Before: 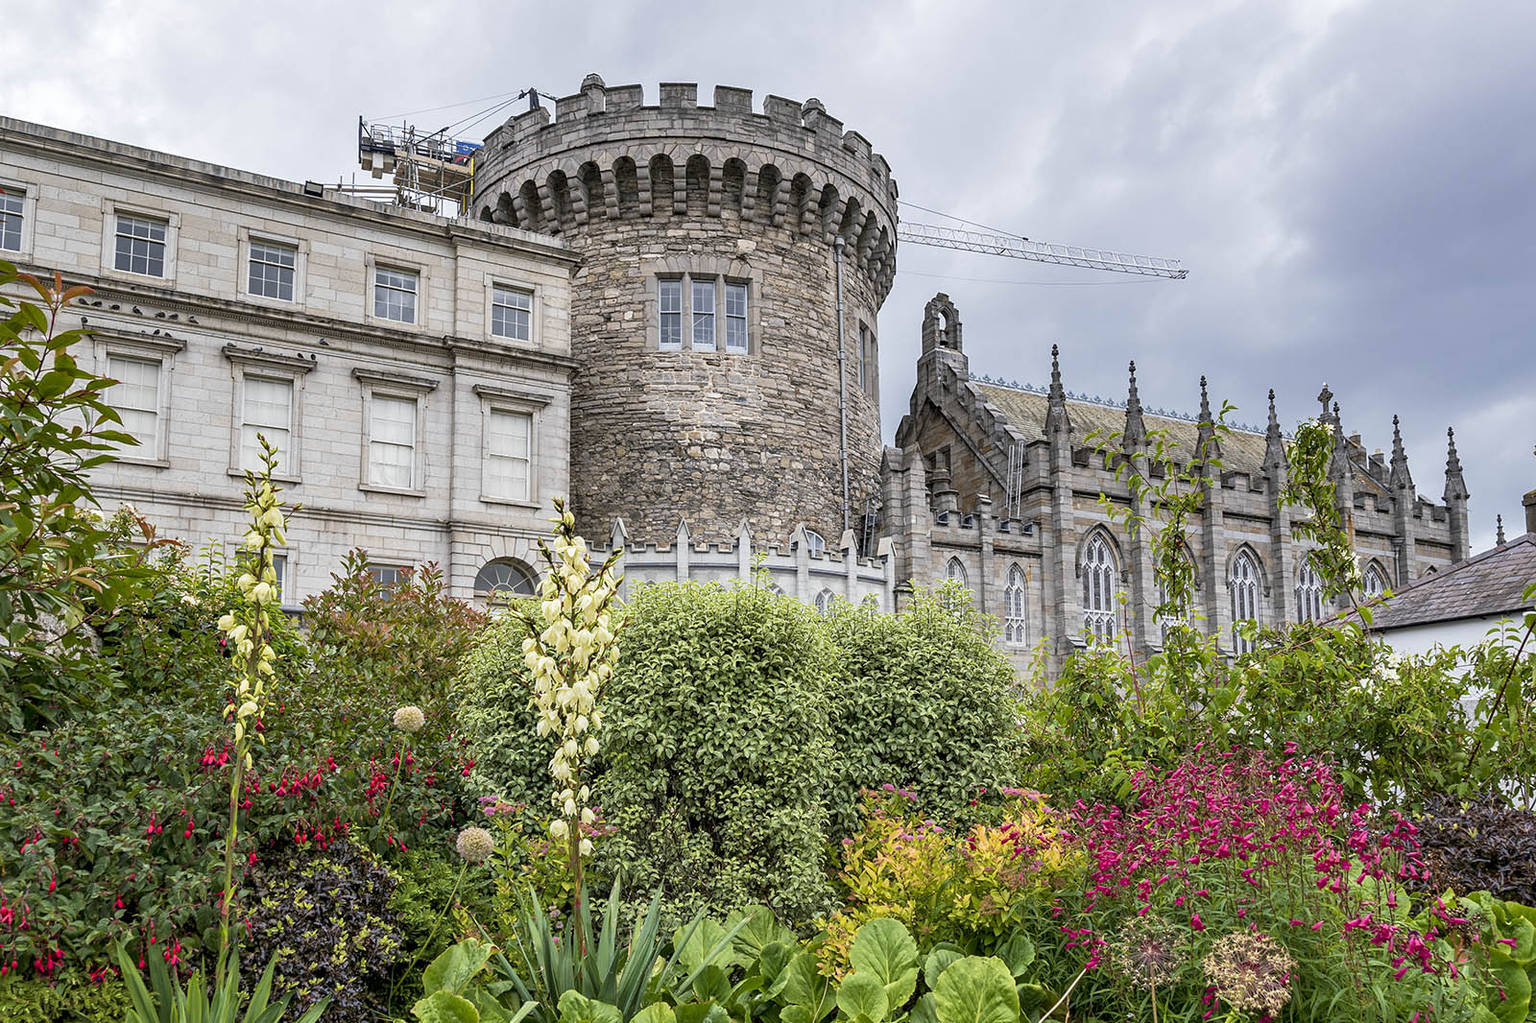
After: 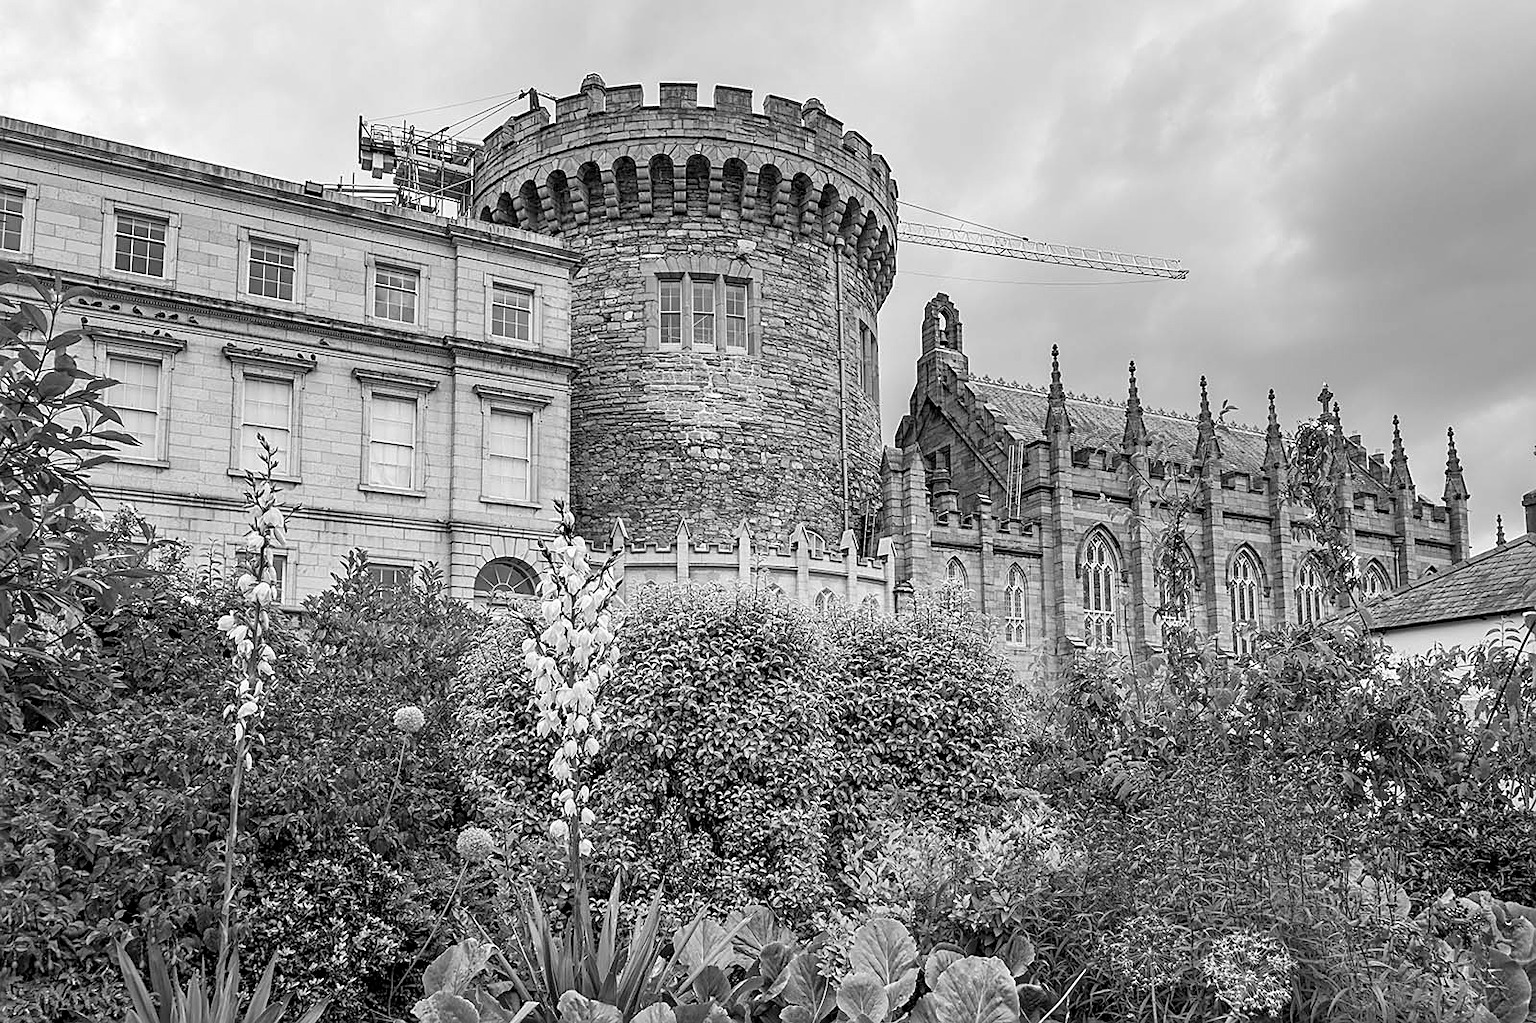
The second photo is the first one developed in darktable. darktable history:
monochrome: on, module defaults
sharpen: on, module defaults
